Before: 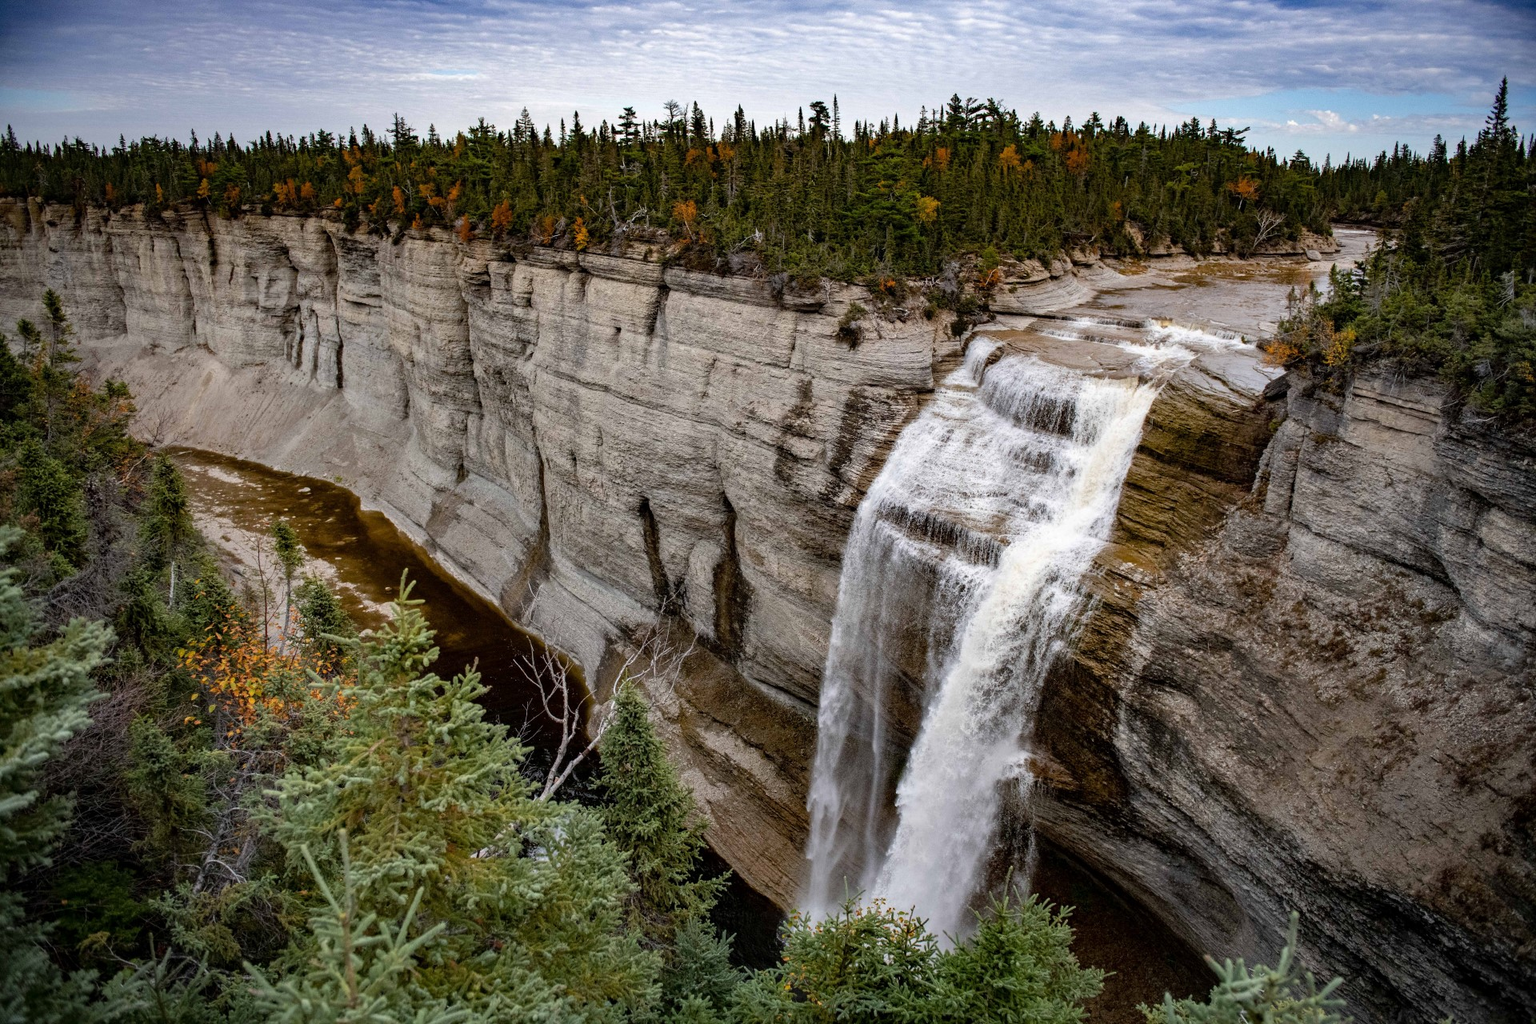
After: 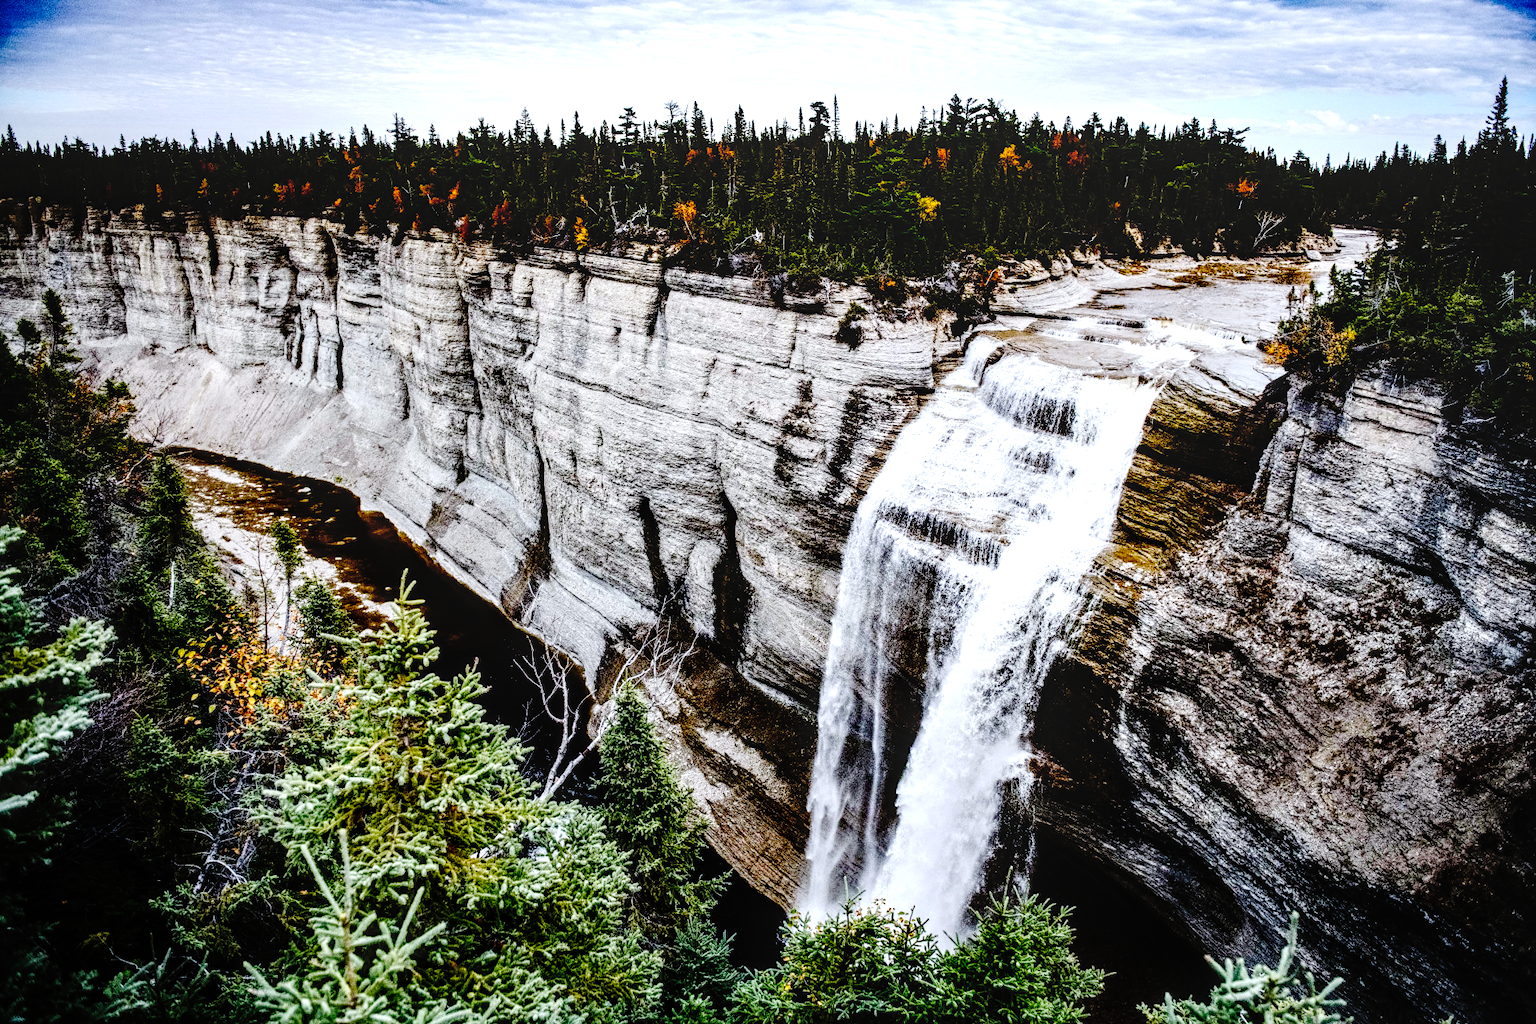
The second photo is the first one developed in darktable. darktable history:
local contrast: highlights 61%, detail 143%, midtone range 0.428
base curve: curves: ch0 [(0, 0) (0.036, 0.01) (0.123, 0.254) (0.258, 0.504) (0.507, 0.748) (1, 1)], preserve colors none
white balance: red 0.931, blue 1.11
tone equalizer: -8 EV -1.08 EV, -7 EV -1.01 EV, -6 EV -0.867 EV, -5 EV -0.578 EV, -3 EV 0.578 EV, -2 EV 0.867 EV, -1 EV 1.01 EV, +0 EV 1.08 EV, edges refinement/feathering 500, mask exposure compensation -1.57 EV, preserve details no
